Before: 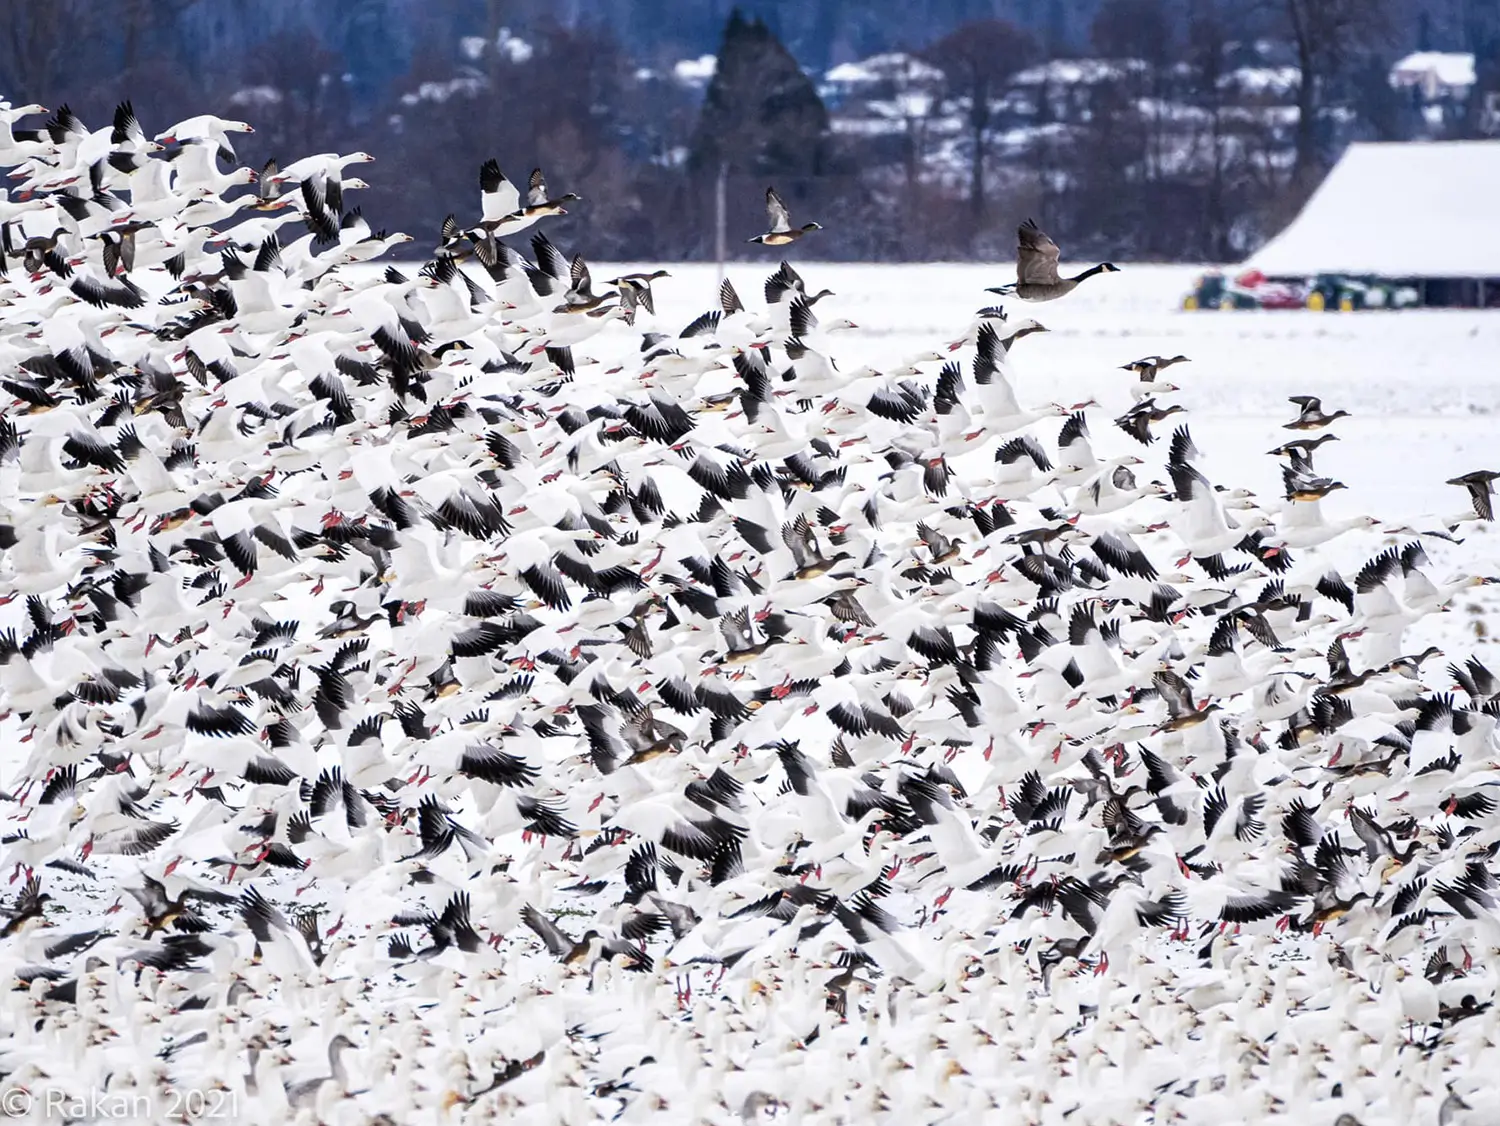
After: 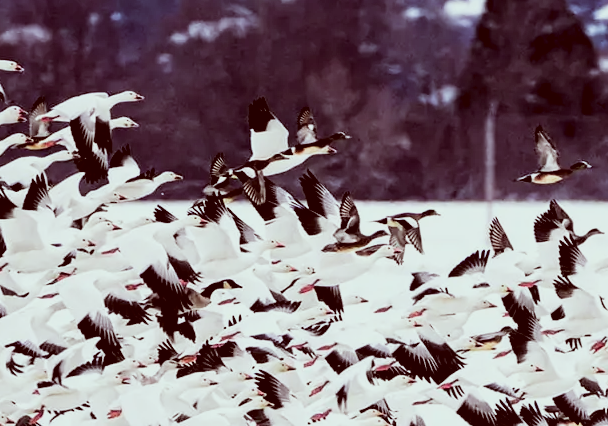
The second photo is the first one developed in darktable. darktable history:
filmic rgb: black relative exposure -5 EV, white relative exposure 3.5 EV, hardness 3.19, contrast 1.3, highlights saturation mix -50%
color correction: highlights a* -7.23, highlights b* -0.161, shadows a* 20.08, shadows b* 11.73
tone equalizer: -7 EV 0.13 EV, smoothing diameter 25%, edges refinement/feathering 10, preserve details guided filter
crop: left 15.452%, top 5.459%, right 43.956%, bottom 56.62%
